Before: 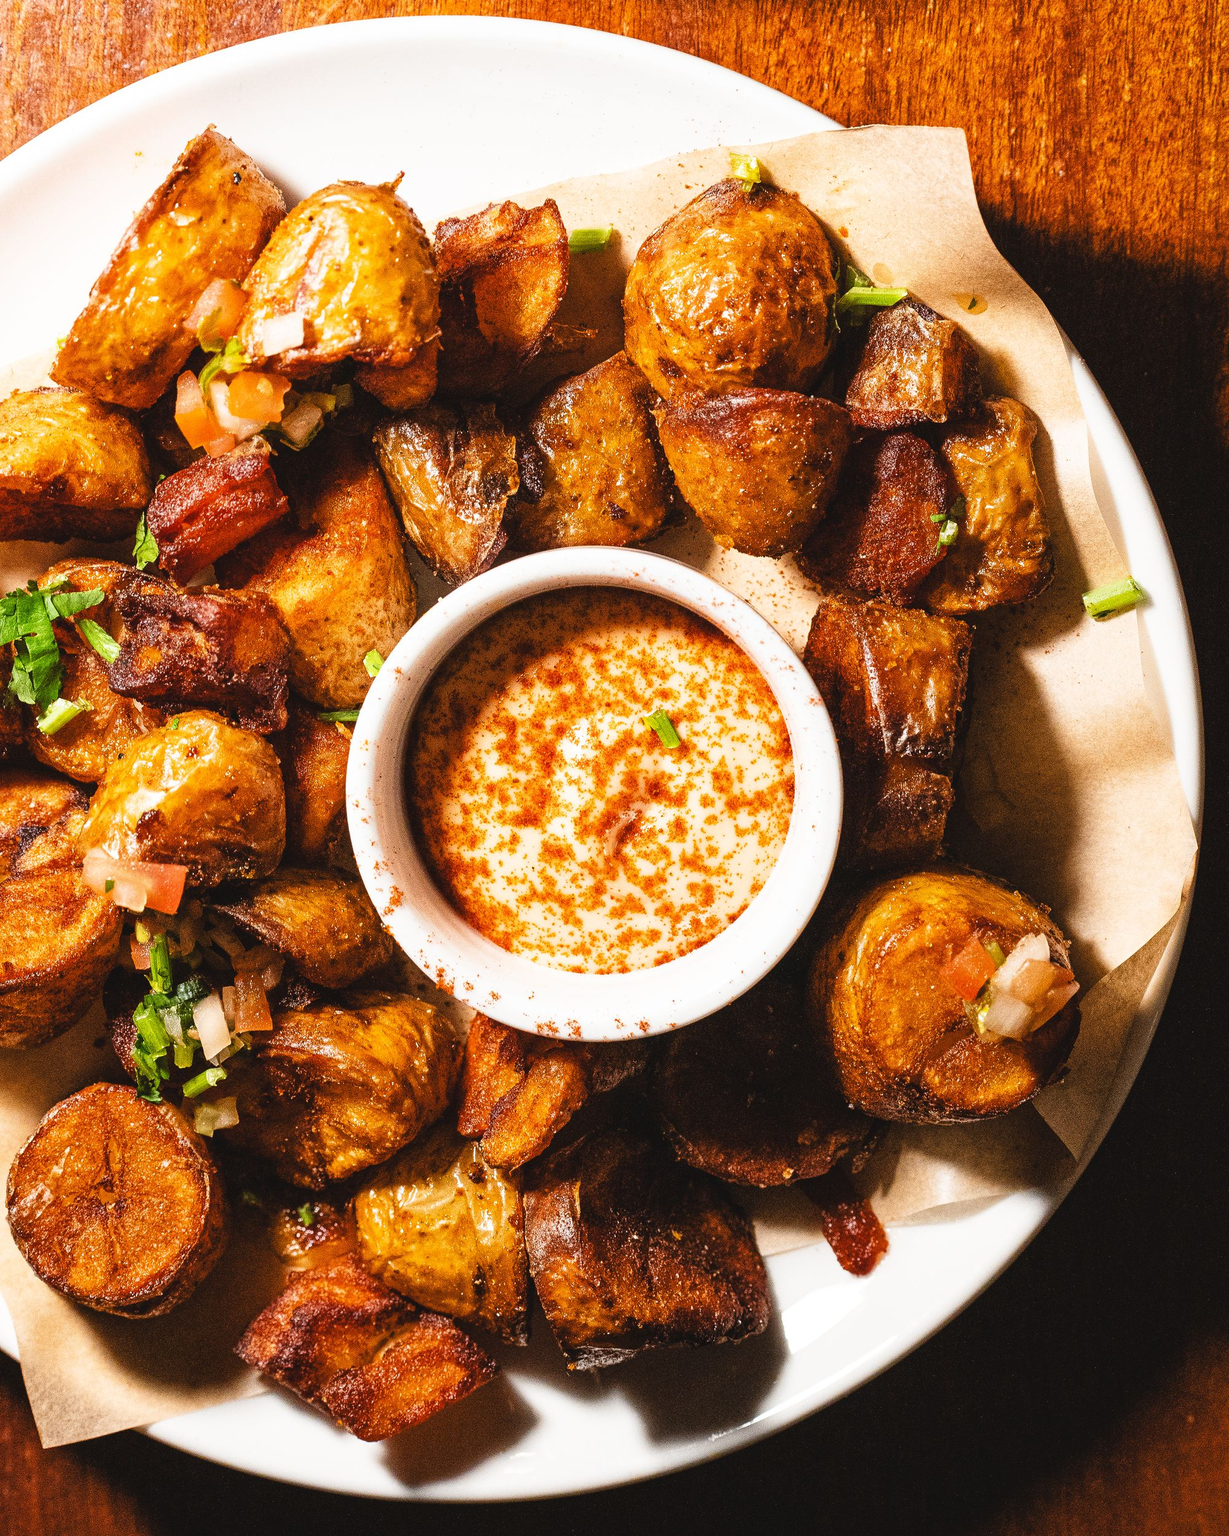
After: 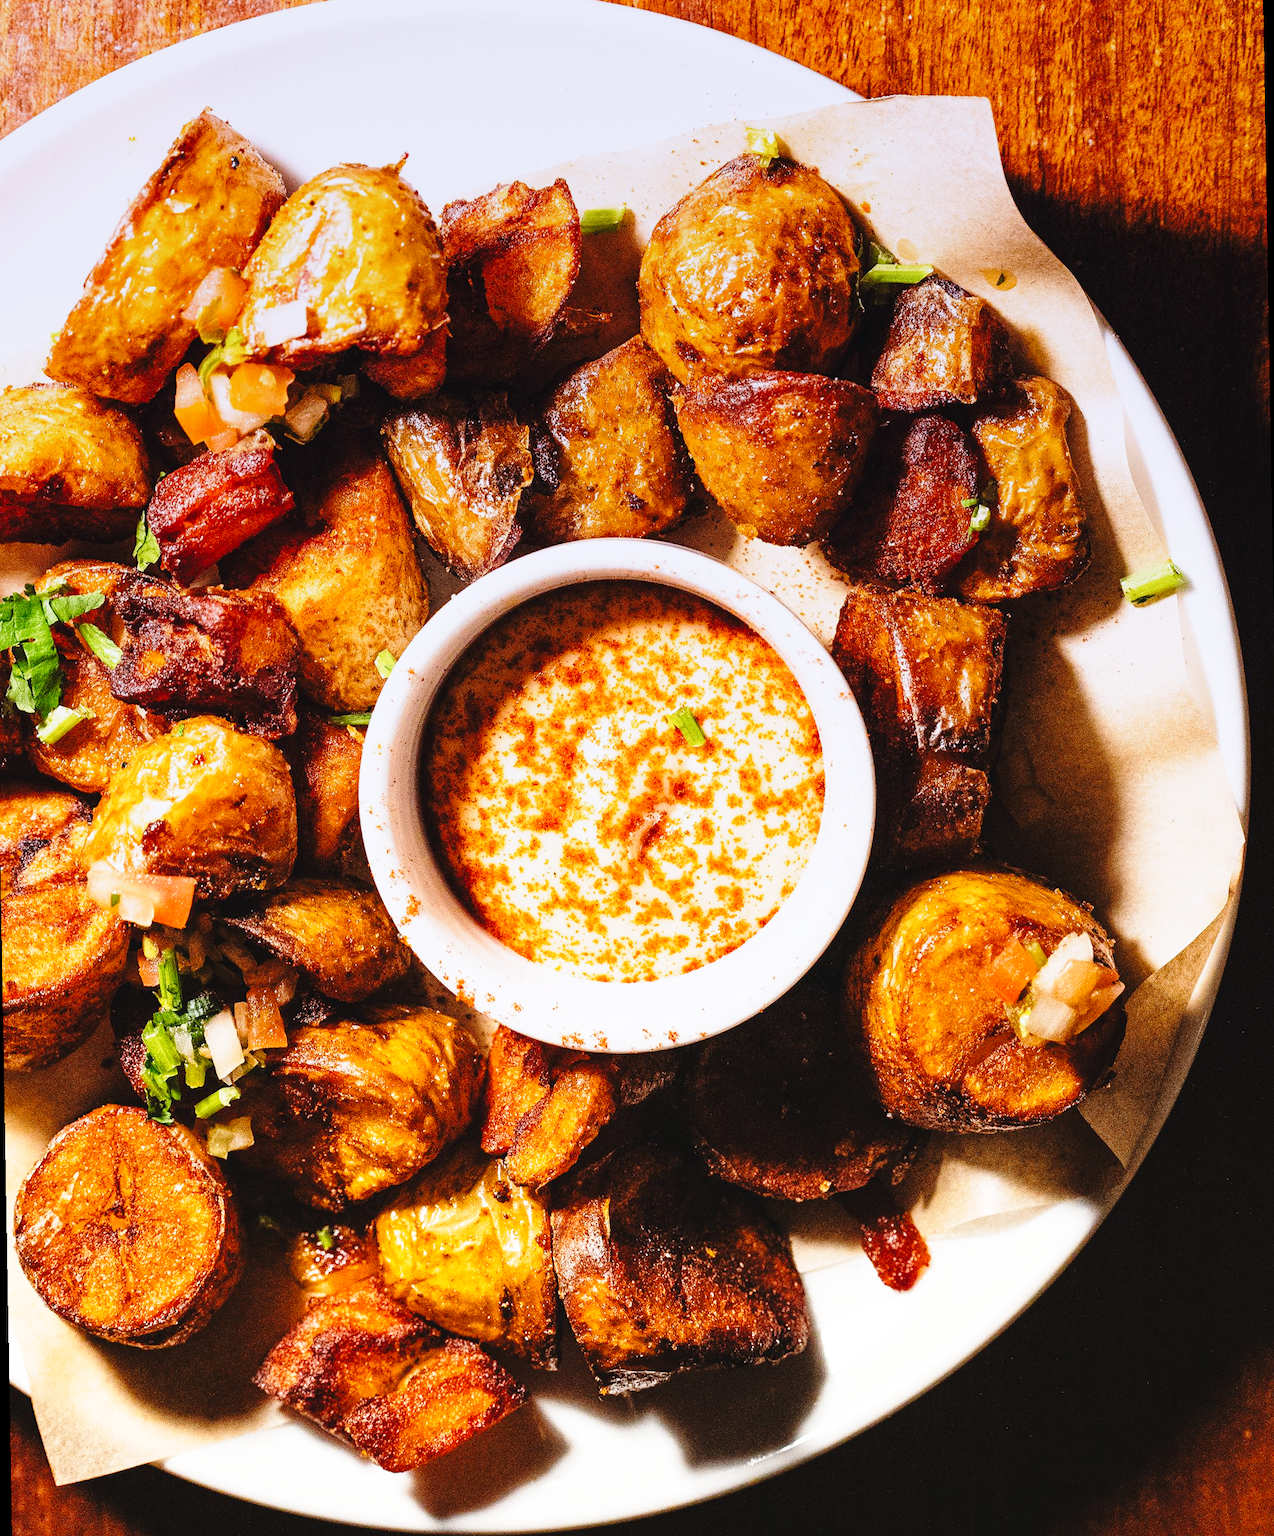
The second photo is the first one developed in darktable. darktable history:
rotate and perspective: rotation -1°, crop left 0.011, crop right 0.989, crop top 0.025, crop bottom 0.975
base curve: curves: ch0 [(0, 0) (0.028, 0.03) (0.121, 0.232) (0.46, 0.748) (0.859, 0.968) (1, 1)], preserve colors none
graduated density: hue 238.83°, saturation 50%
